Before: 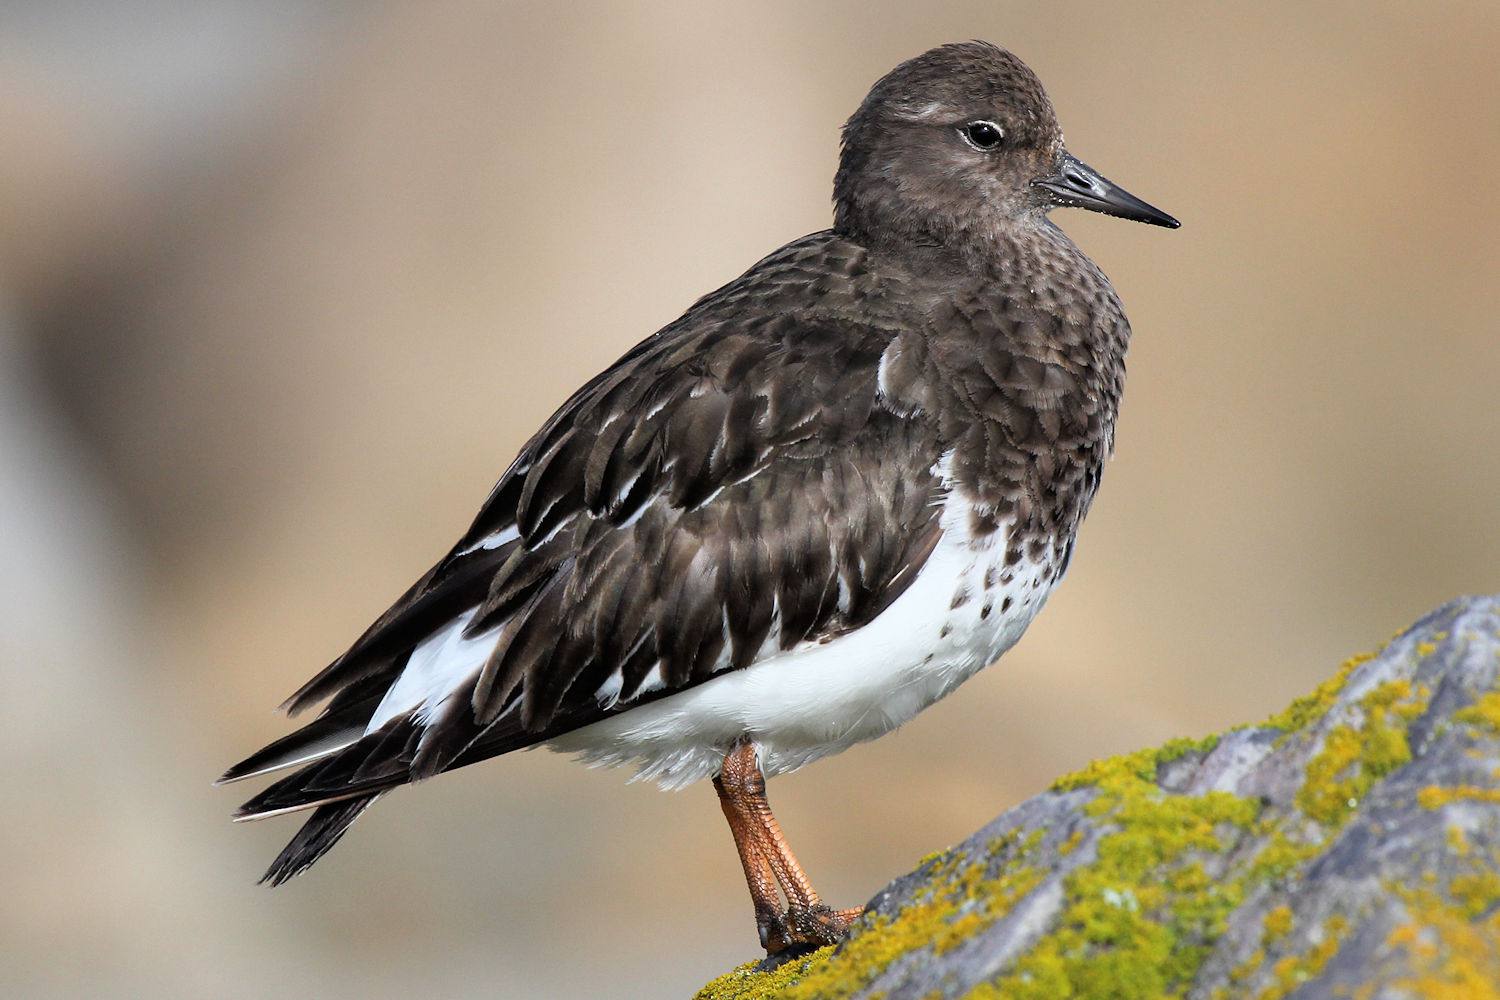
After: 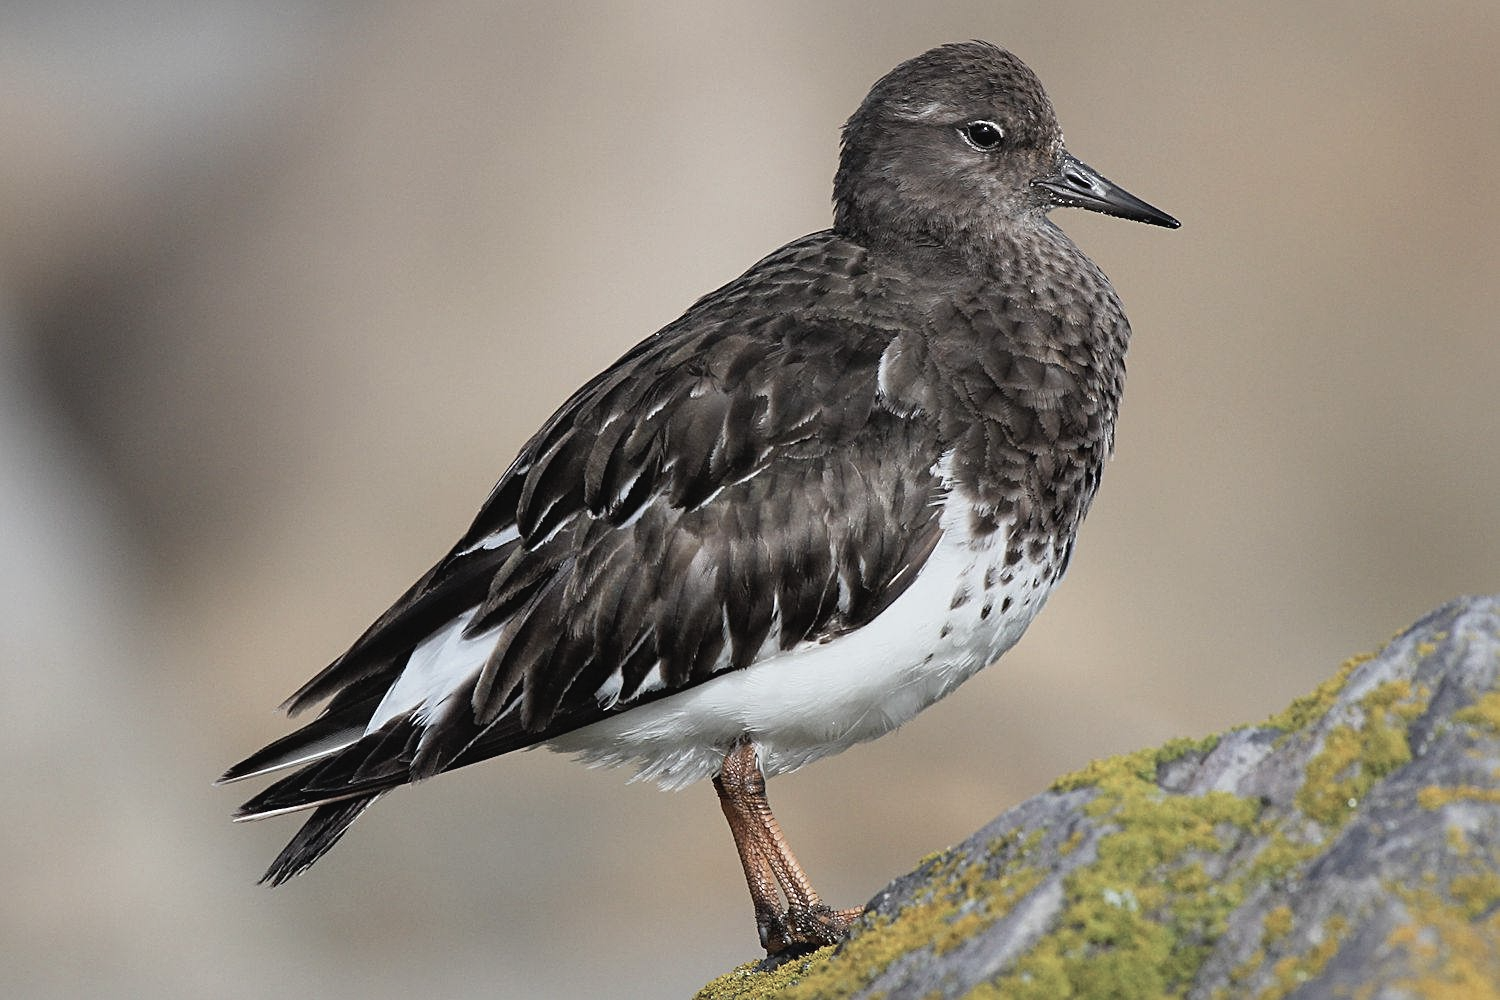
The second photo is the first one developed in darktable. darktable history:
sharpen: radius 2.177, amount 0.387, threshold 0.172
contrast brightness saturation: contrast -0.059, saturation -0.407
exposure: exposure -0.153 EV, compensate highlight preservation false
